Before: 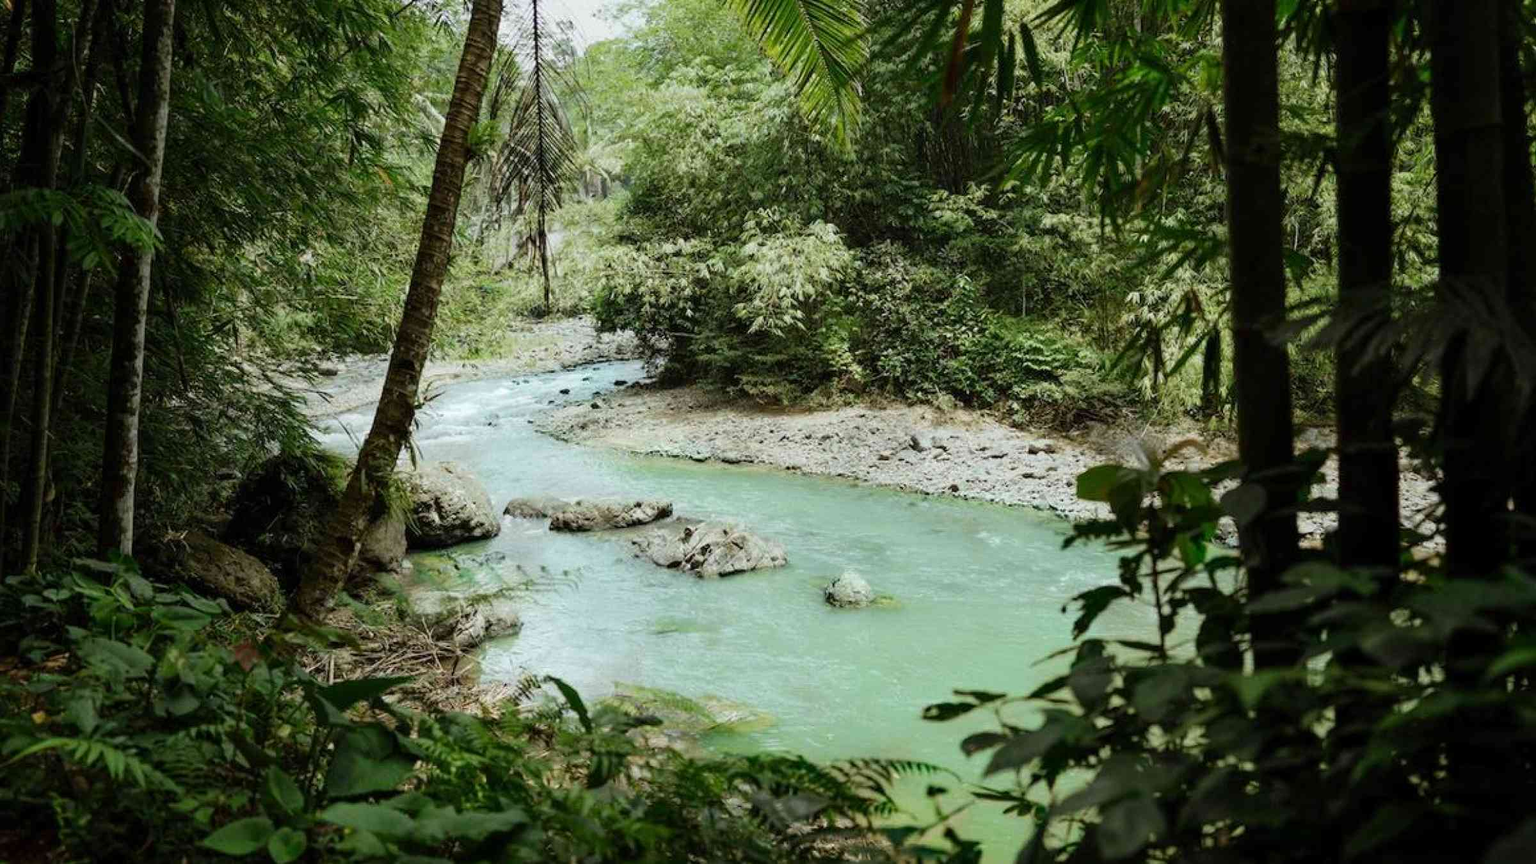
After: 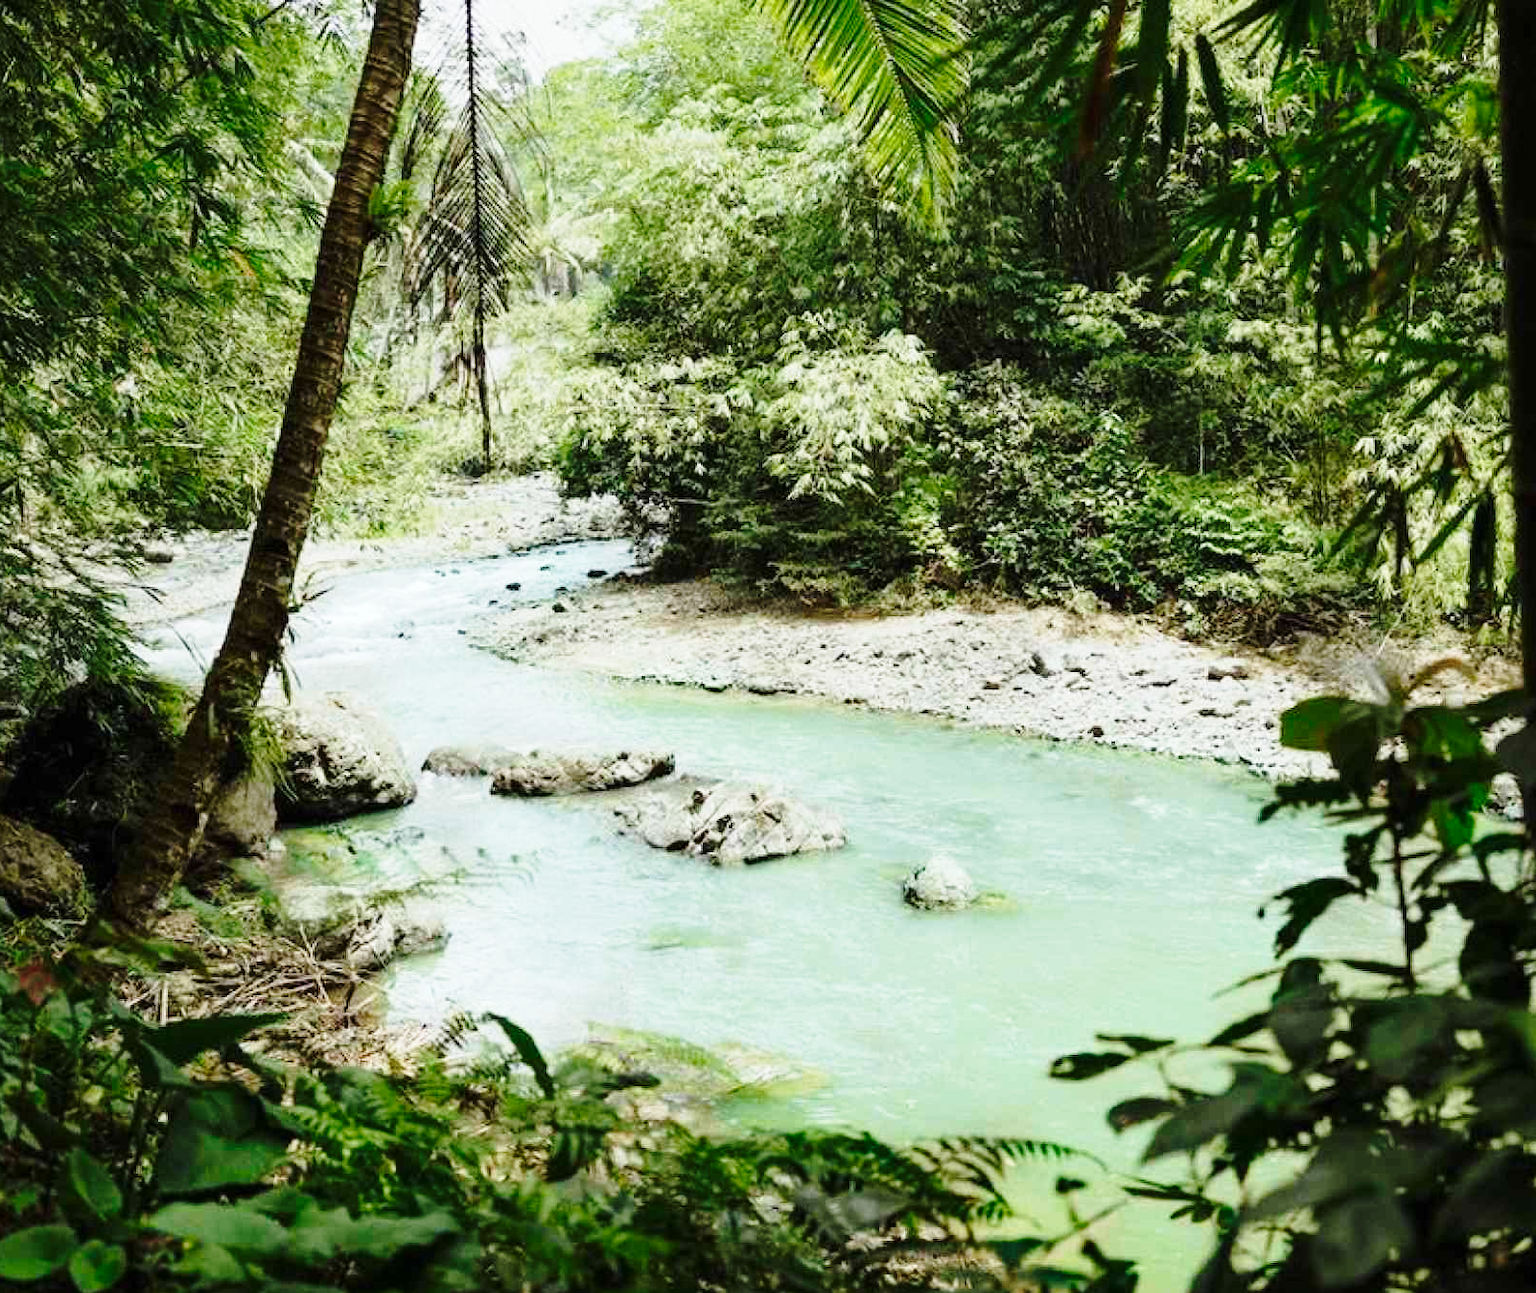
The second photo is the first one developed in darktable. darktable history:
crop and rotate: left 14.463%, right 18.781%
base curve: curves: ch0 [(0, 0) (0.028, 0.03) (0.121, 0.232) (0.46, 0.748) (0.859, 0.968) (1, 1)], preserve colors none
